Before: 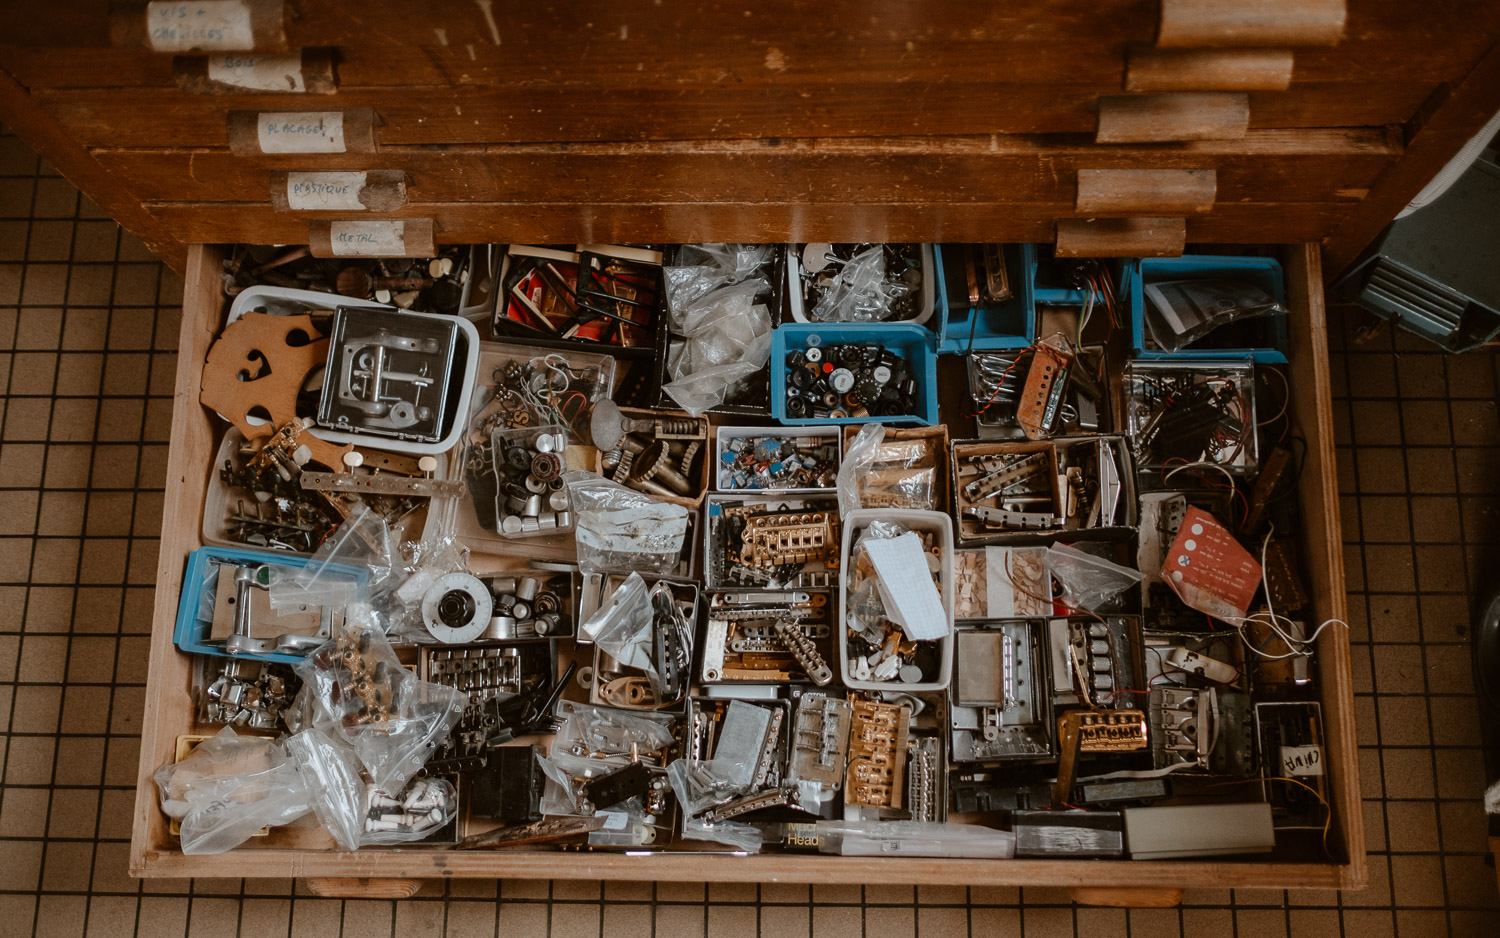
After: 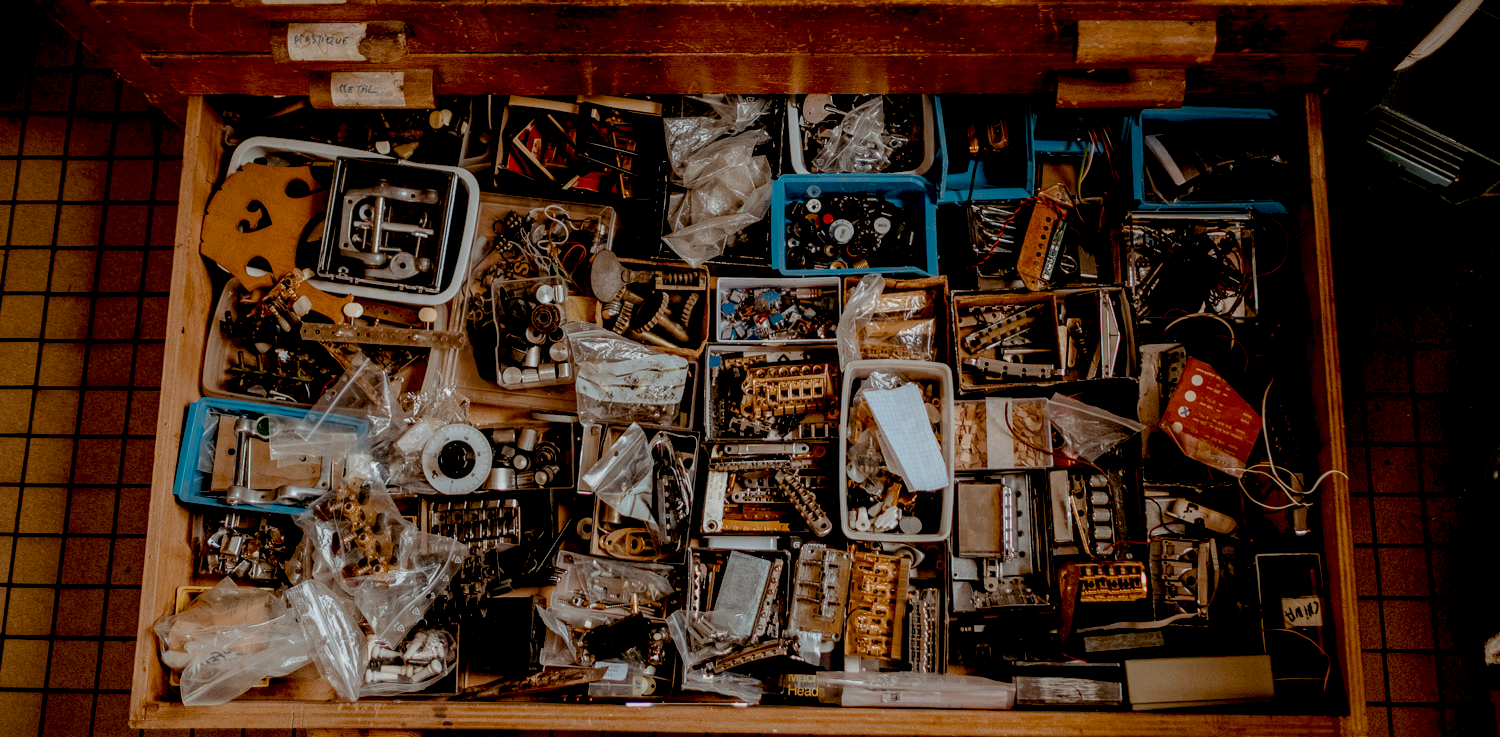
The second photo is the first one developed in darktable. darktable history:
crop and rotate: top 15.935%, bottom 5.485%
exposure: black level correction 0.027, exposure -0.074 EV, compensate highlight preservation false
haze removal: compatibility mode true, adaptive false
shadows and highlights: shadows -20.35, white point adjustment -1.9, highlights -34.81
base curve: curves: ch0 [(0, 0) (0.303, 0.277) (1, 1)], preserve colors none
color balance rgb: shadows lift › chroma 4.507%, shadows lift › hue 24.52°, power › chroma 0.661%, power › hue 60°, perceptual saturation grading › global saturation 25.477%, contrast -10.016%
local contrast: highlights 56%, shadows 52%, detail 130%, midtone range 0.455
